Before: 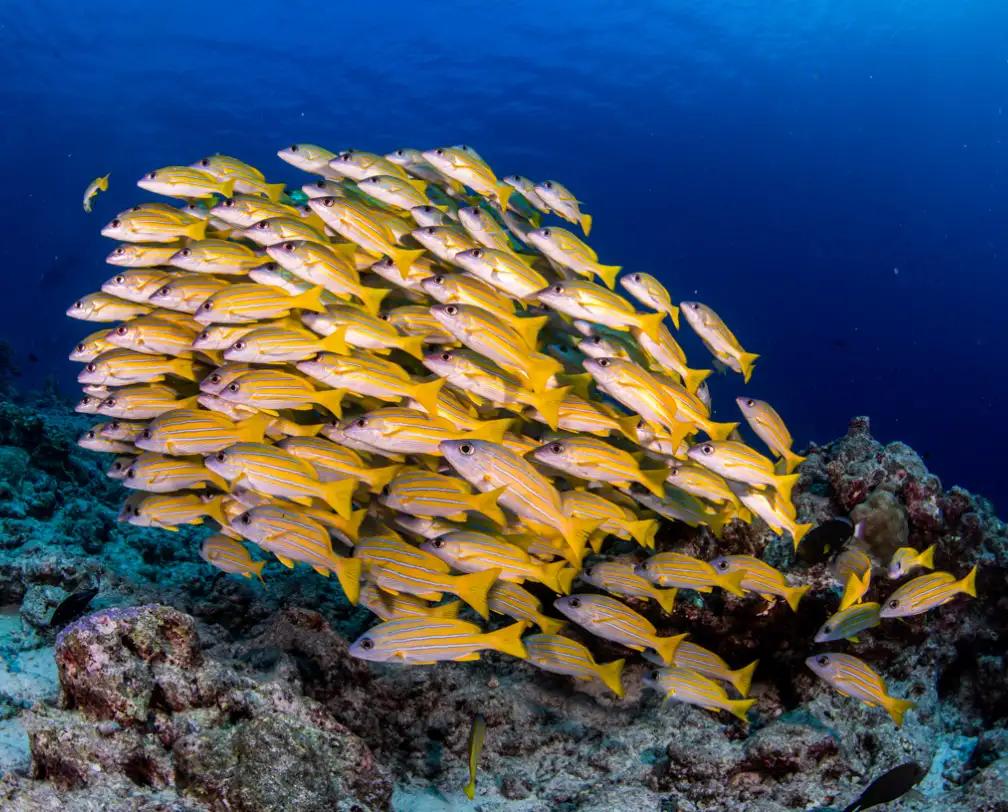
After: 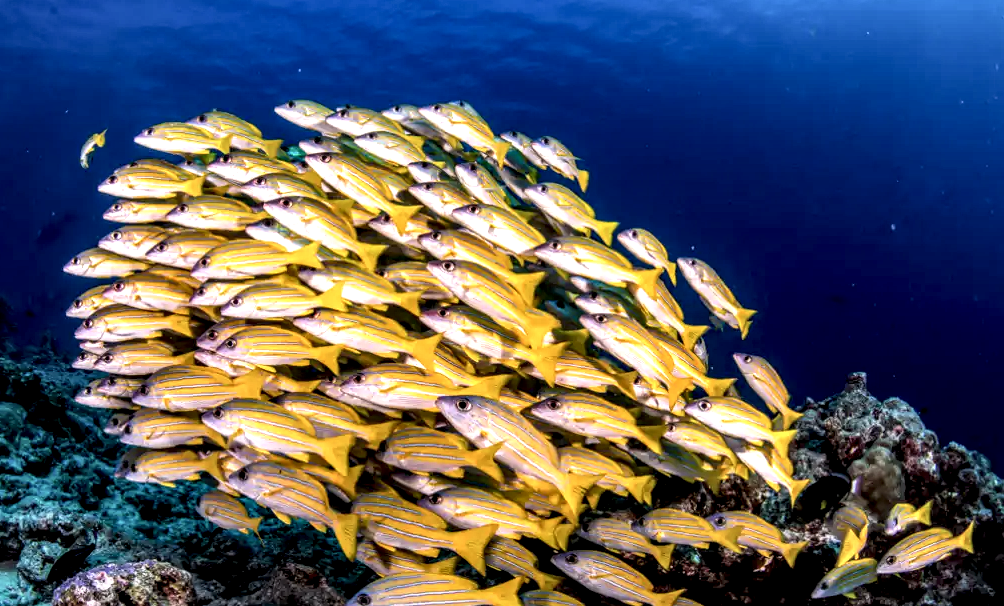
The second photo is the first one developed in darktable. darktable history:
local contrast: detail 204%
crop: left 0.337%, top 5.478%, bottom 19.816%
